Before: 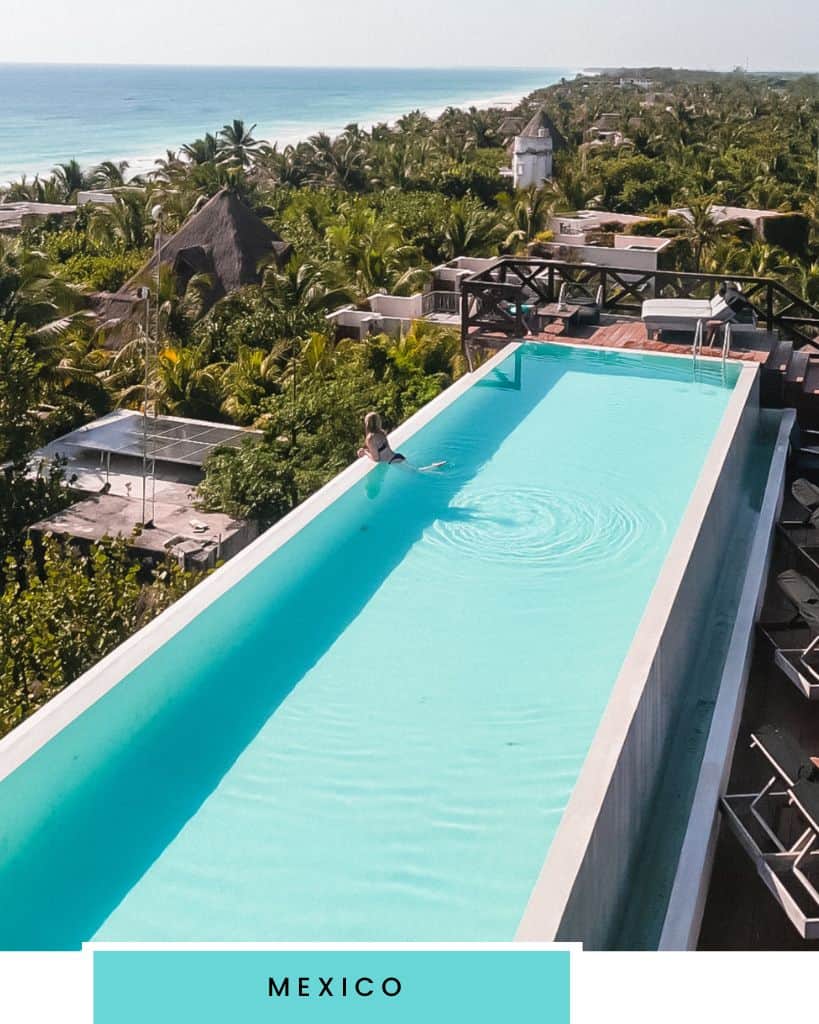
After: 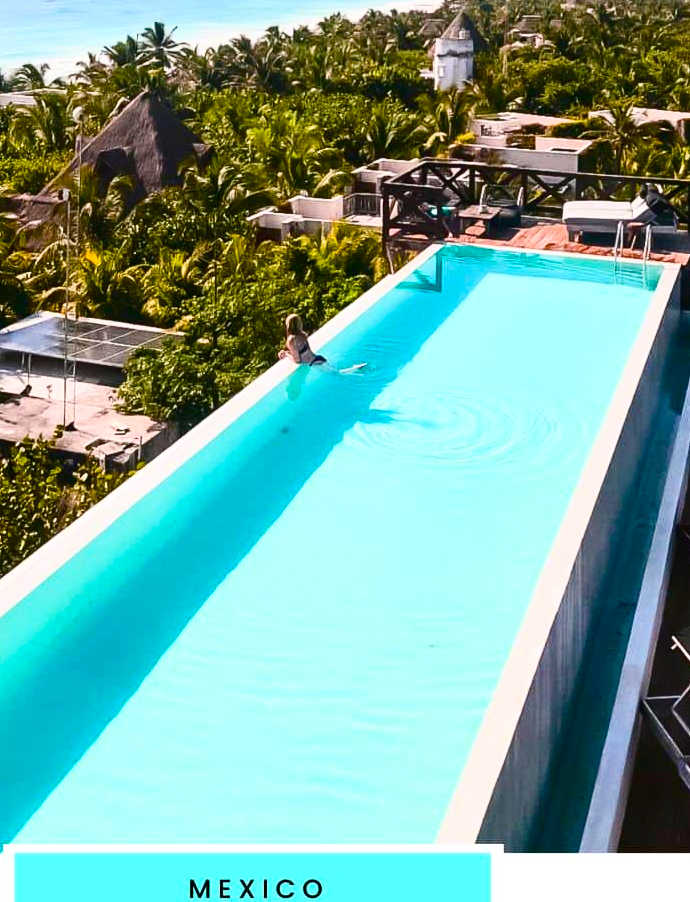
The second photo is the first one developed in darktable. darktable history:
contrast brightness saturation: contrast 0.371, brightness 0.108
crop and rotate: left 9.68%, top 9.597%, right 5.987%, bottom 2.283%
color balance rgb: perceptual saturation grading › global saturation 20%, perceptual saturation grading › highlights -25.245%, perceptual saturation grading › shadows 49.249%, global vibrance 44.173%
